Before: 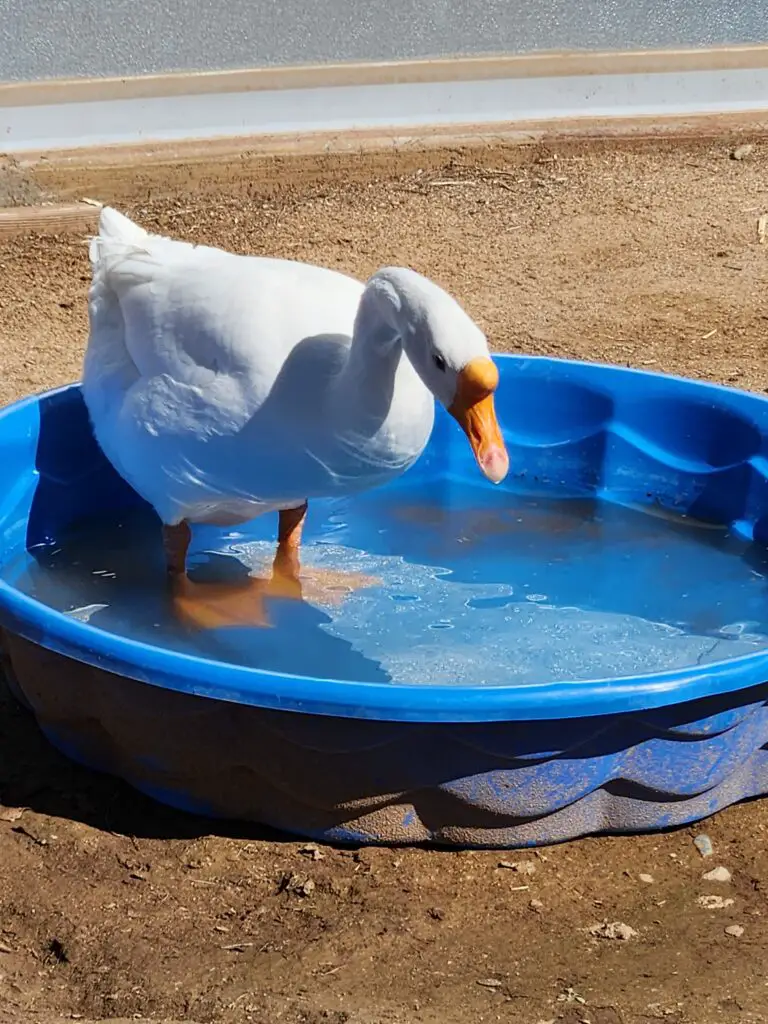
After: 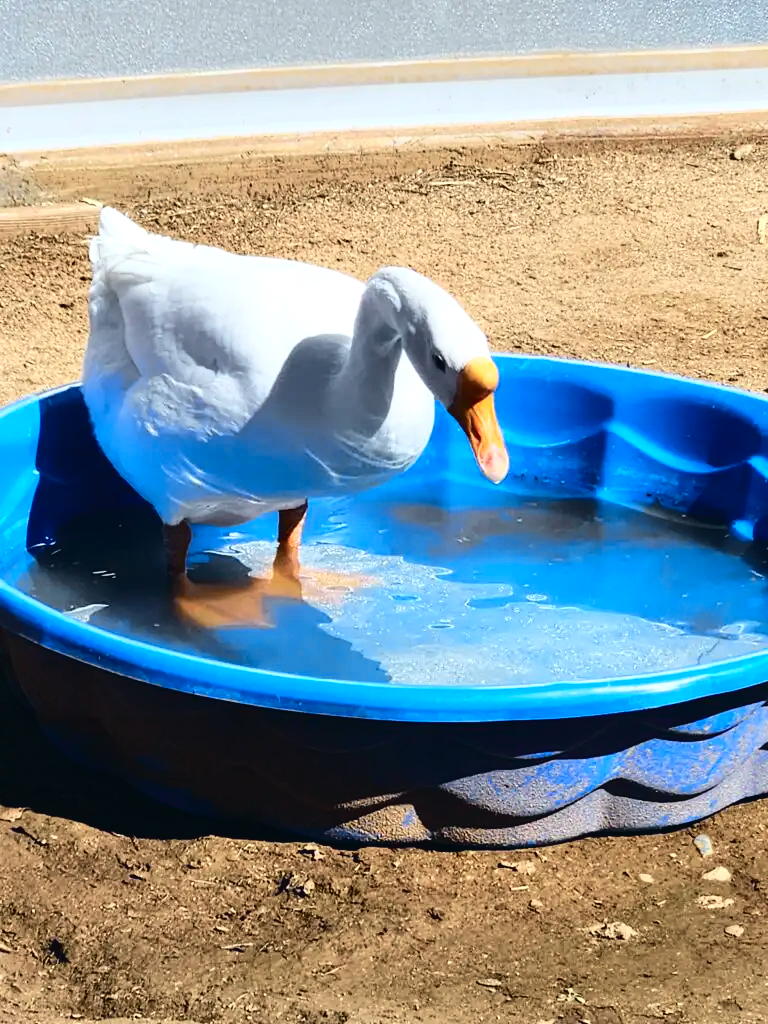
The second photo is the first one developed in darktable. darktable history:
tone curve: curves: ch0 [(0, 0.023) (0.087, 0.065) (0.184, 0.168) (0.45, 0.54) (0.57, 0.683) (0.722, 0.825) (0.877, 0.948) (1, 1)]; ch1 [(0, 0) (0.388, 0.369) (0.44, 0.44) (0.489, 0.481) (0.534, 0.528) (0.657, 0.655) (1, 1)]; ch2 [(0, 0) (0.353, 0.317) (0.408, 0.427) (0.472, 0.46) (0.5, 0.488) (0.537, 0.518) (0.576, 0.592) (0.625, 0.631) (1, 1)], color space Lab, independent channels, preserve colors none
tone equalizer: -8 EV -0.417 EV, -7 EV -0.389 EV, -6 EV -0.333 EV, -5 EV -0.222 EV, -3 EV 0.222 EV, -2 EV 0.333 EV, -1 EV 0.389 EV, +0 EV 0.417 EV, edges refinement/feathering 500, mask exposure compensation -1.57 EV, preserve details no
